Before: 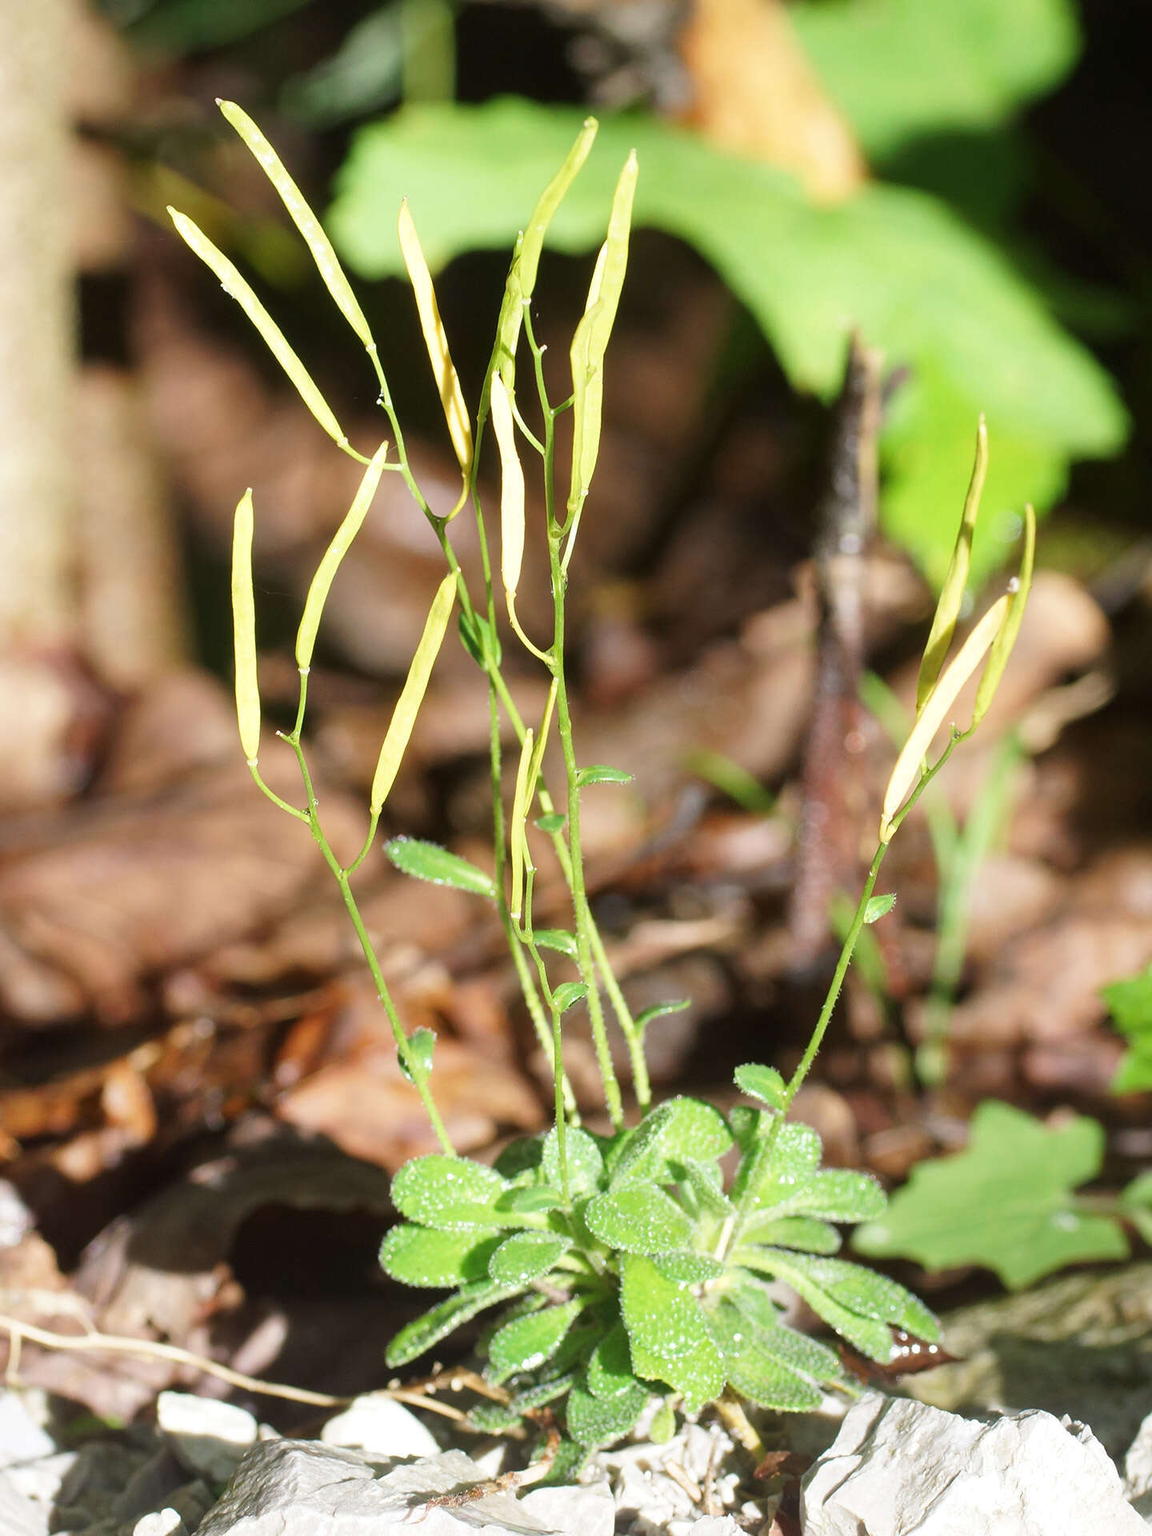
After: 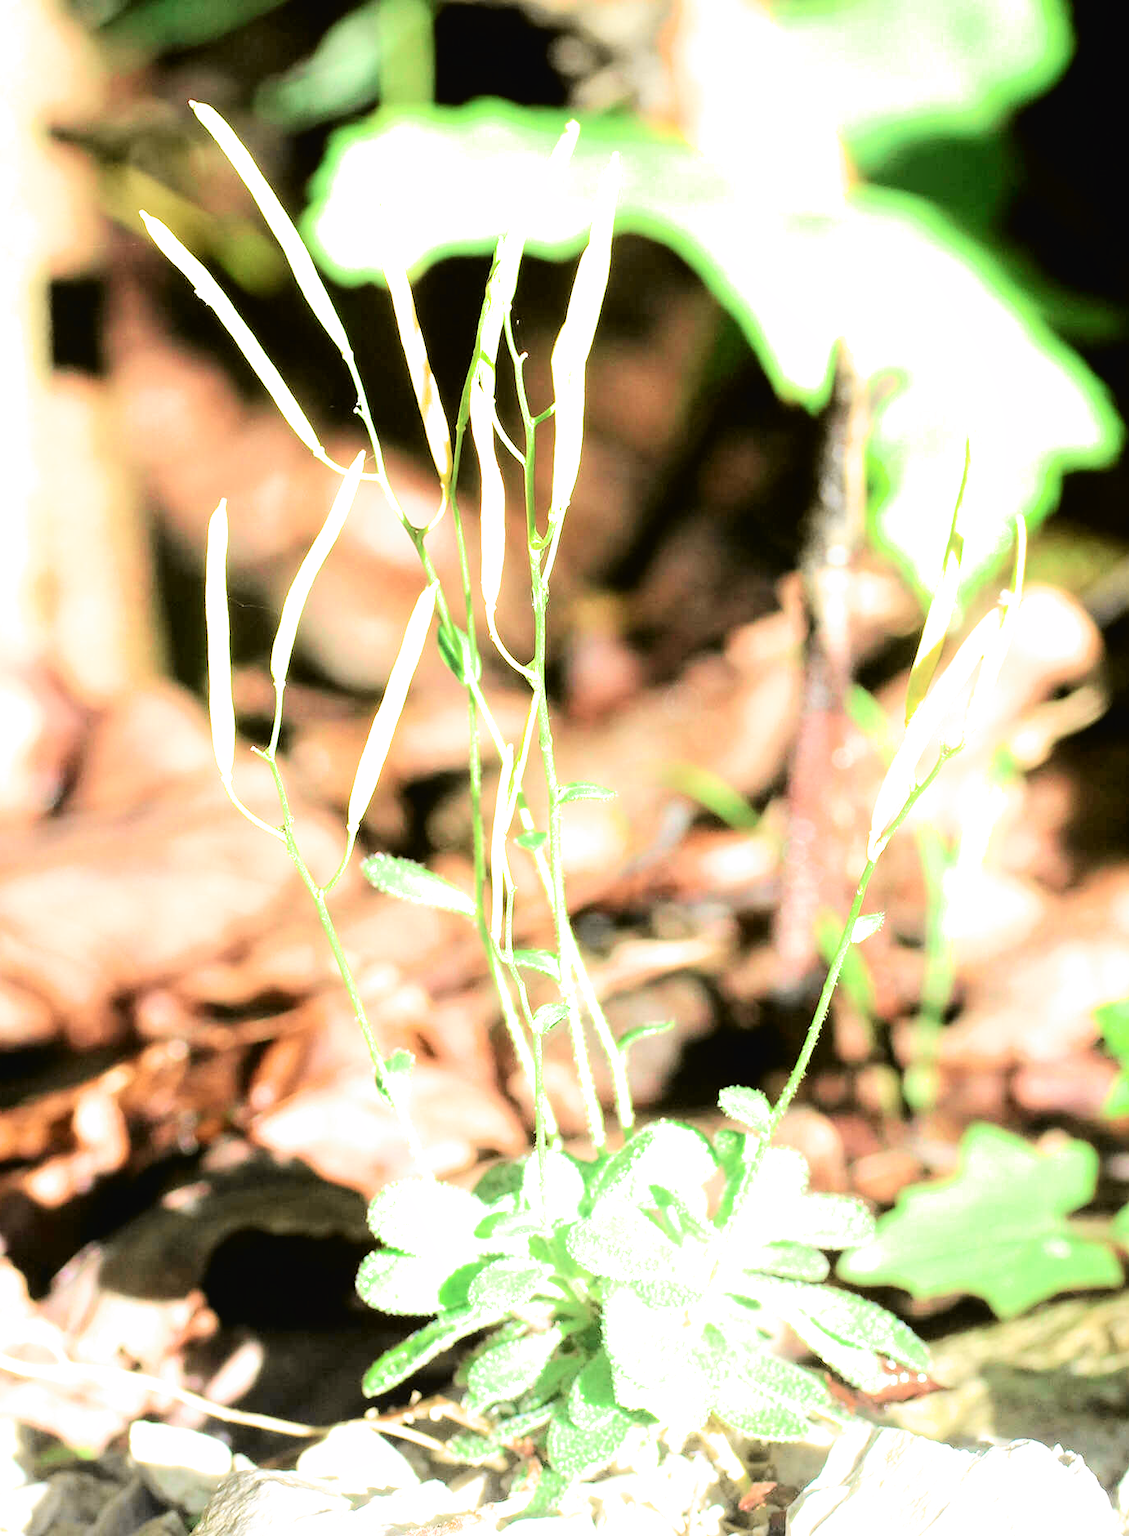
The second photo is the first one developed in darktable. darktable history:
exposure: black level correction 0, exposure 1.199 EV, compensate exposure bias true, compensate highlight preservation false
tone curve: curves: ch0 [(0, 0.018) (0.061, 0.041) (0.205, 0.191) (0.289, 0.292) (0.39, 0.424) (0.493, 0.551) (0.666, 0.743) (0.795, 0.841) (1, 0.998)]; ch1 [(0, 0) (0.385, 0.343) (0.439, 0.415) (0.494, 0.498) (0.501, 0.501) (0.51, 0.496) (0.548, 0.554) (0.586, 0.61) (0.684, 0.658) (0.783, 0.804) (1, 1)]; ch2 [(0, 0) (0.304, 0.31) (0.403, 0.399) (0.441, 0.428) (0.47, 0.469) (0.498, 0.496) (0.524, 0.538) (0.566, 0.588) (0.648, 0.665) (0.697, 0.699) (1, 1)], color space Lab, independent channels, preserve colors none
shadows and highlights: shadows -22.86, highlights 45.53, soften with gaussian
crop and rotate: left 2.683%, right 1.305%, bottom 2.047%
filmic rgb: black relative exposure -4.95 EV, white relative exposure 2.82 EV, hardness 3.72
